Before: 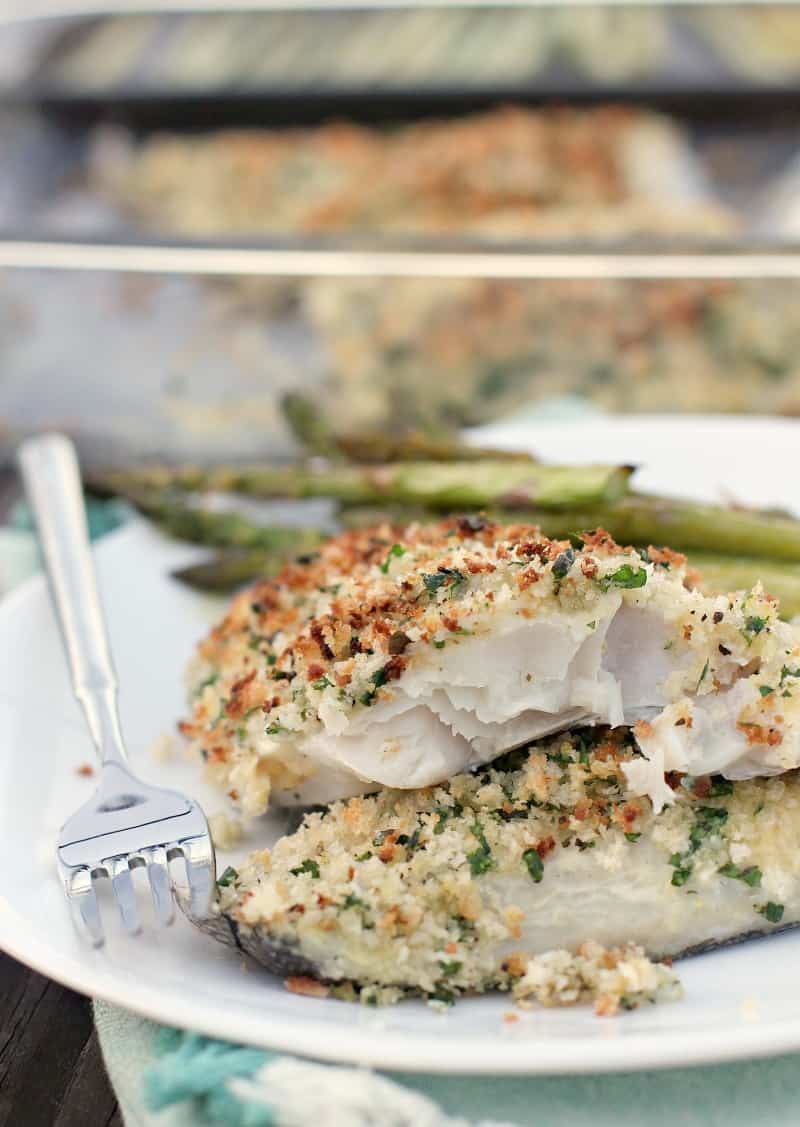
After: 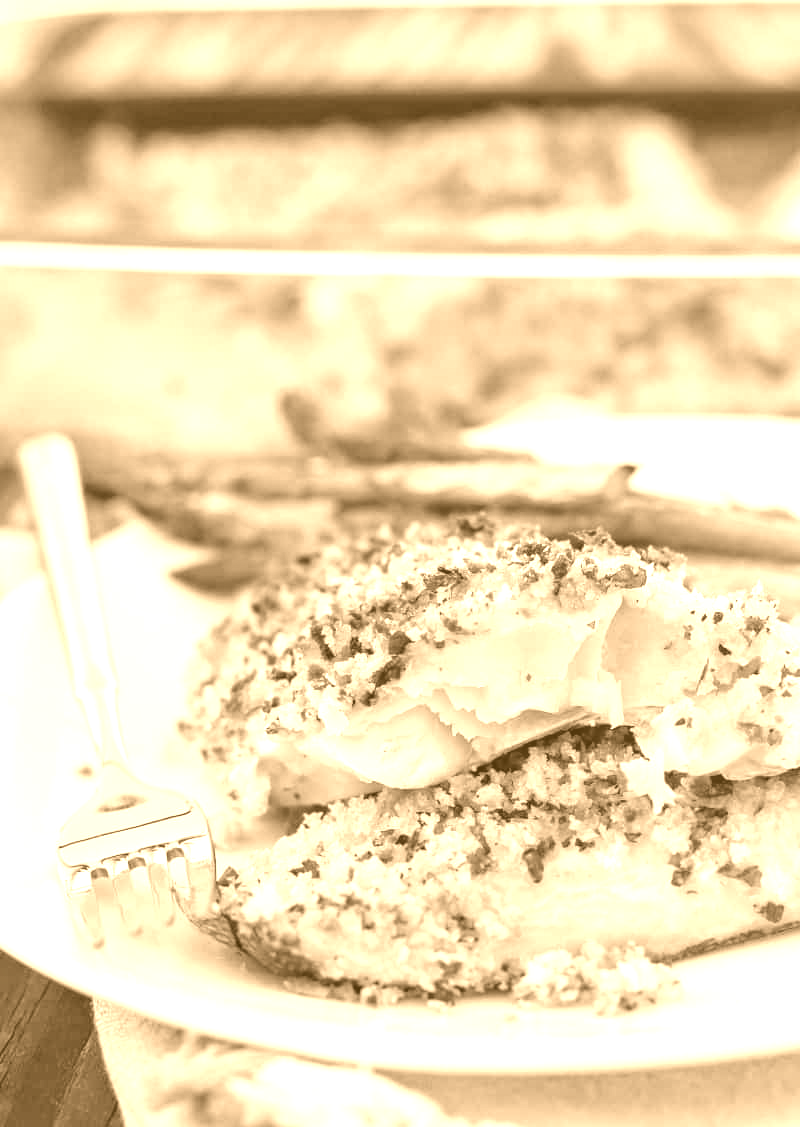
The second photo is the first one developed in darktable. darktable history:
local contrast: on, module defaults
colorize: hue 28.8°, source mix 100%
